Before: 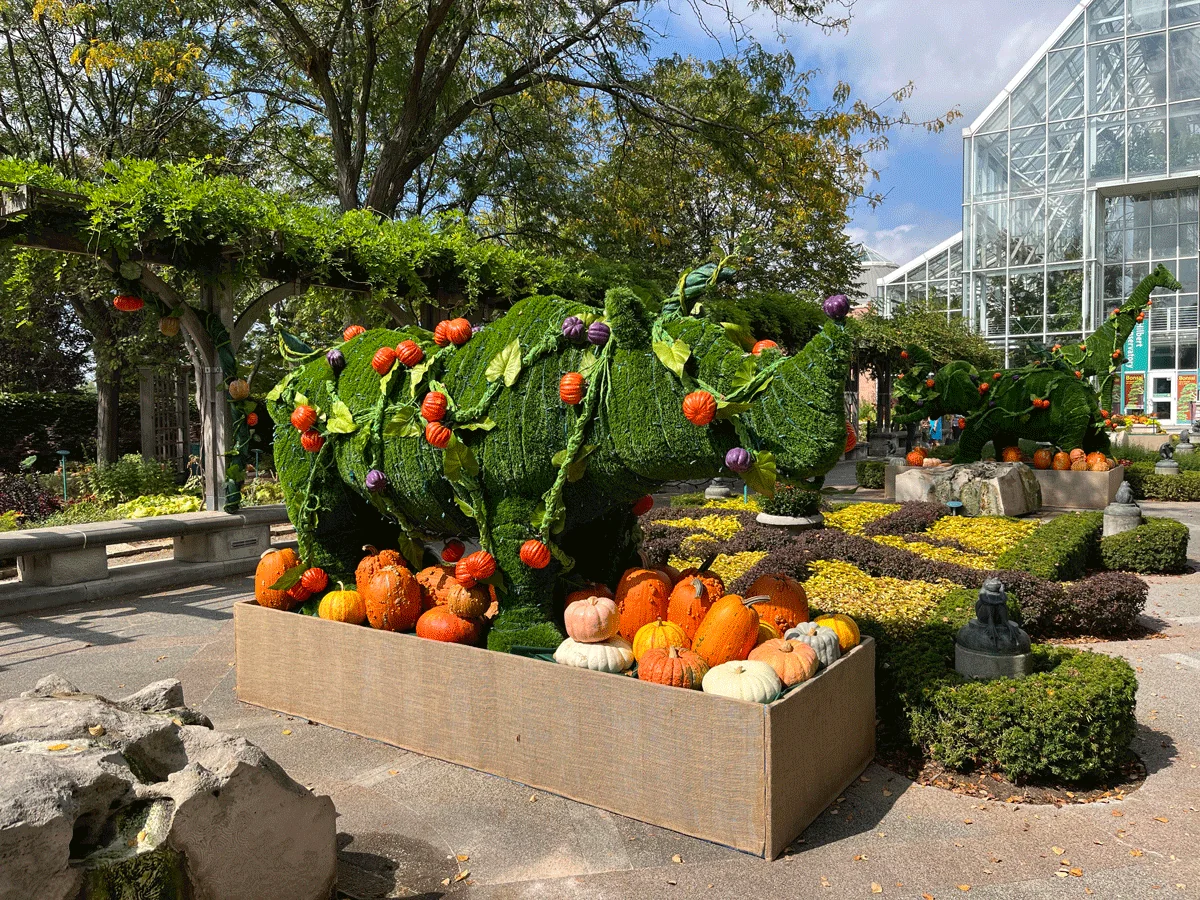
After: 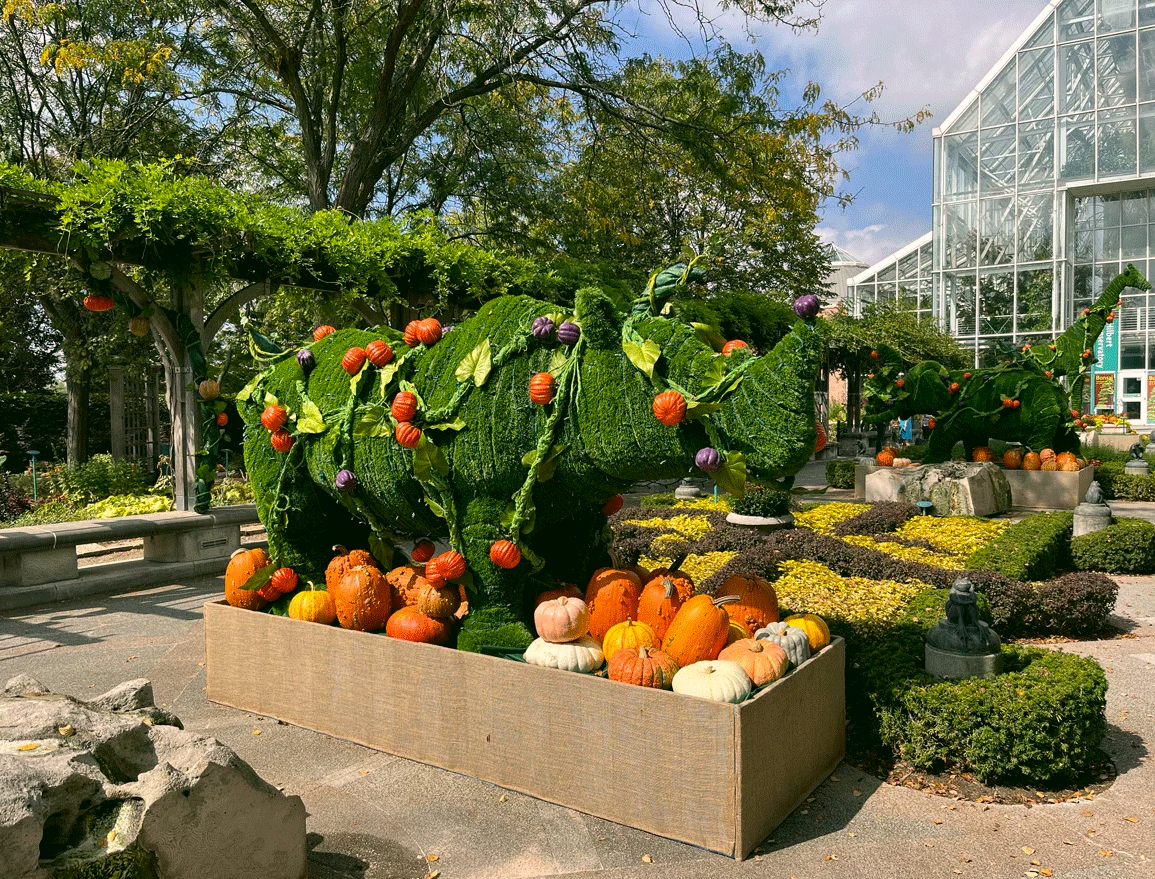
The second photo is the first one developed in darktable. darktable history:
color correction: highlights a* 4.28, highlights b* 4.97, shadows a* -8.31, shadows b* 5.07
crop and rotate: left 2.532%, right 1.195%, bottom 2.224%
